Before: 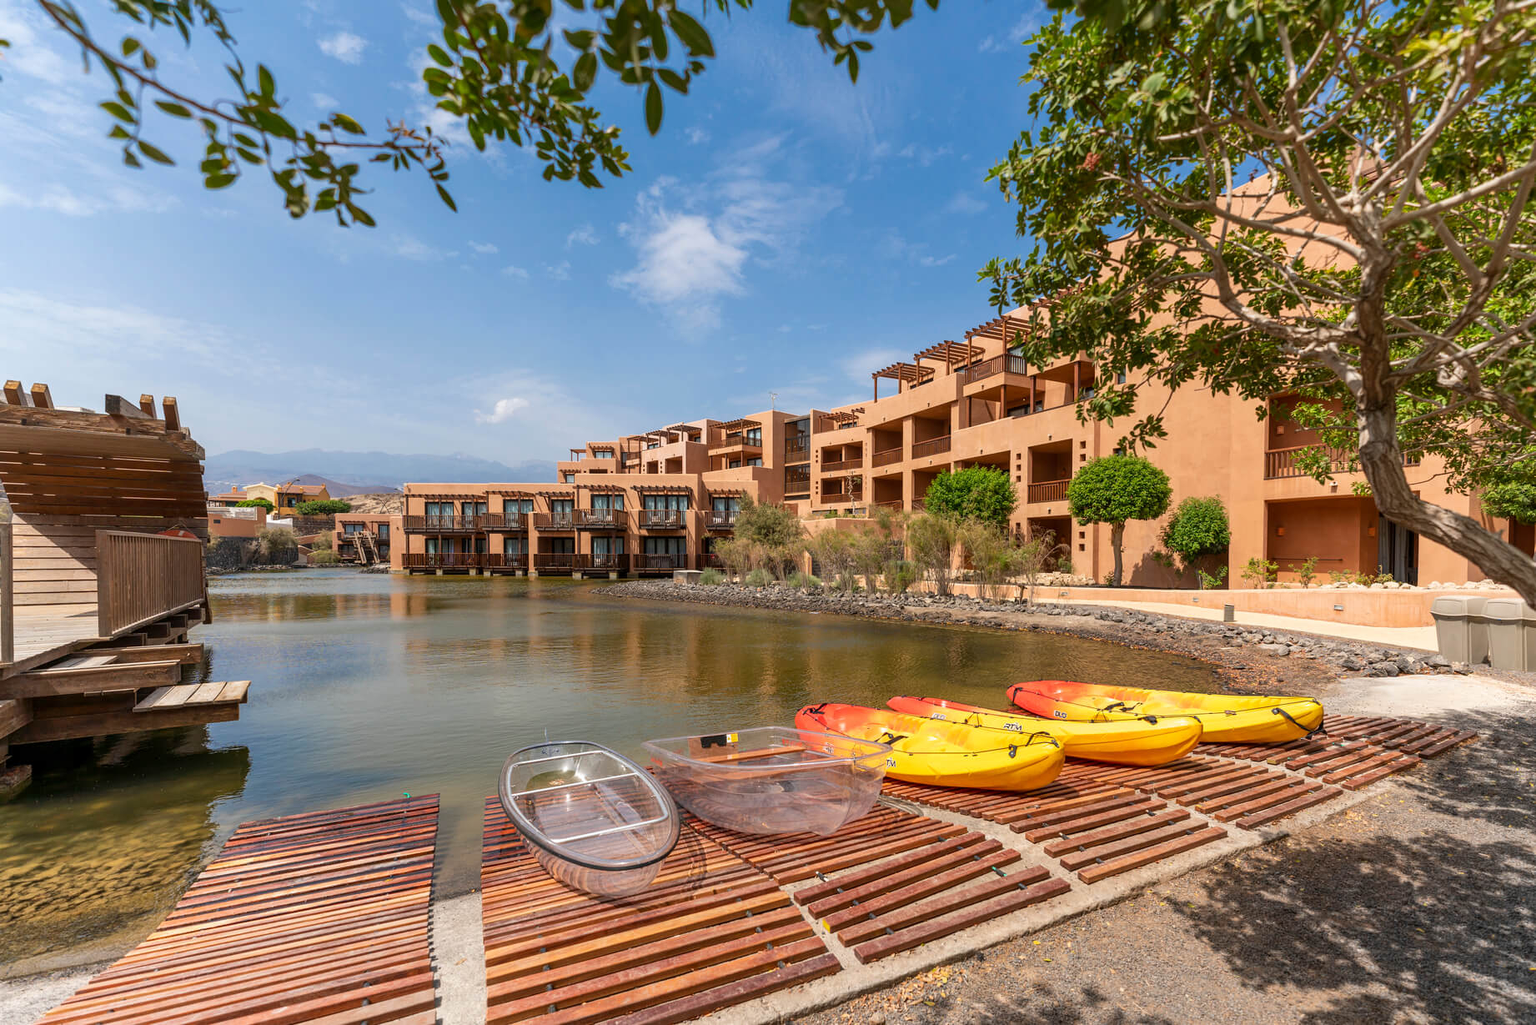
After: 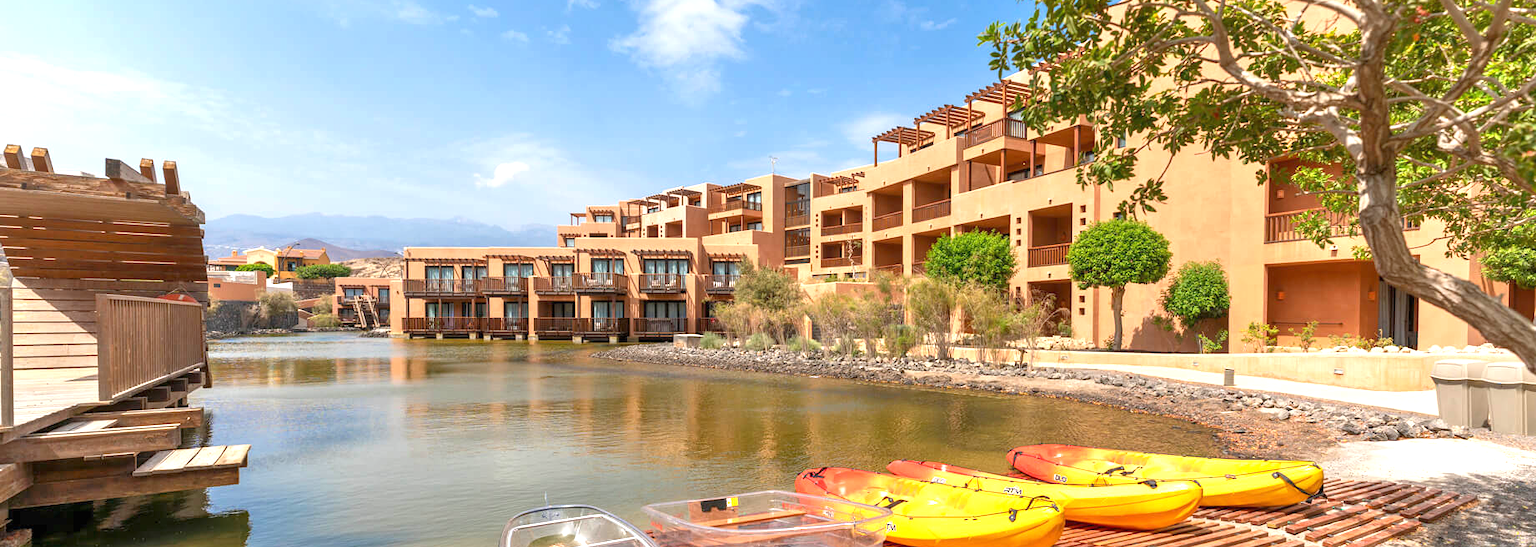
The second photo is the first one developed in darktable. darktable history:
crop and rotate: top 23.043%, bottom 23.437%
tone equalizer: -8 EV 1 EV, -7 EV 1 EV, -6 EV 1 EV, -5 EV 1 EV, -4 EV 1 EV, -3 EV 0.75 EV, -2 EV 0.5 EV, -1 EV 0.25 EV
exposure: black level correction 0, exposure 0.7 EV, compensate exposure bias true, compensate highlight preservation false
